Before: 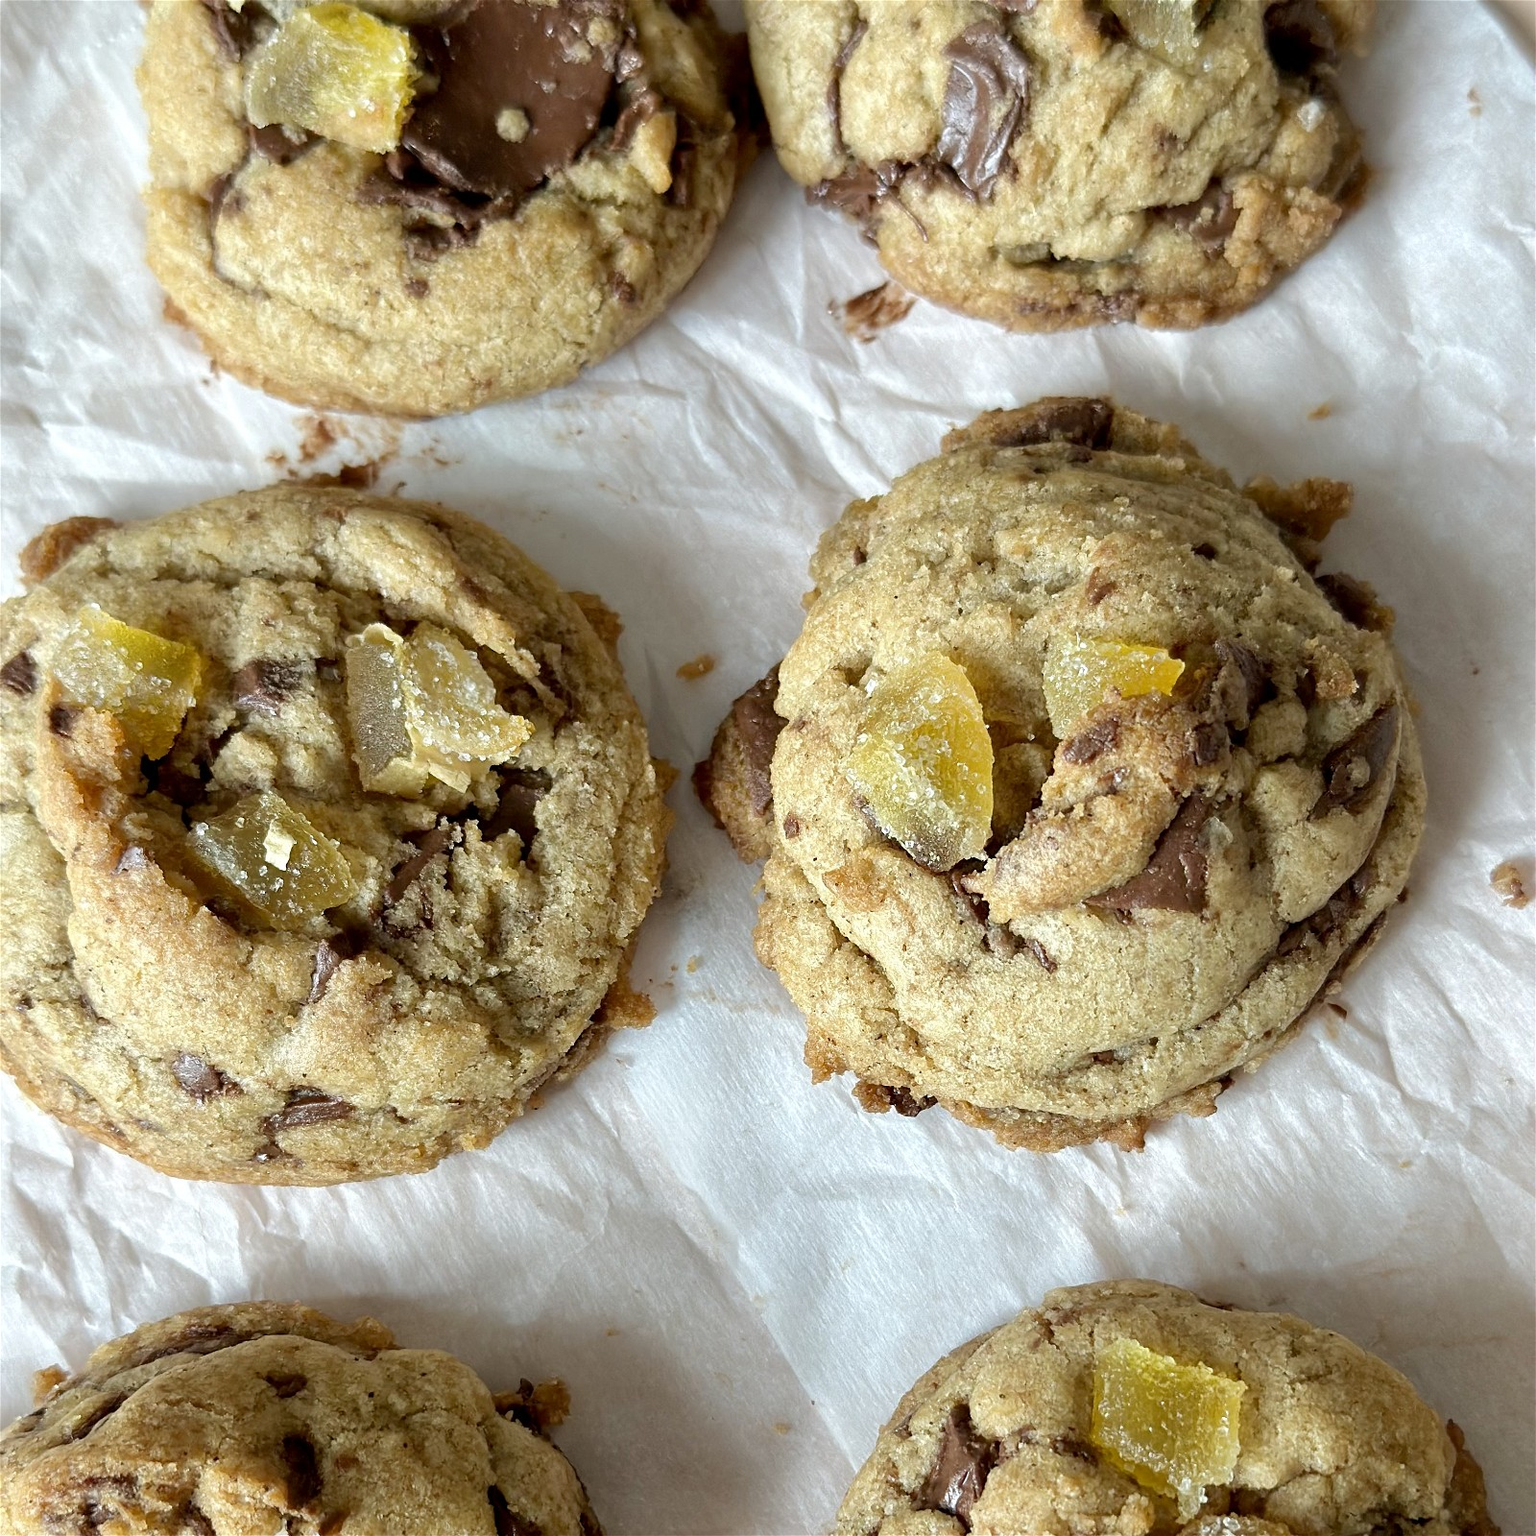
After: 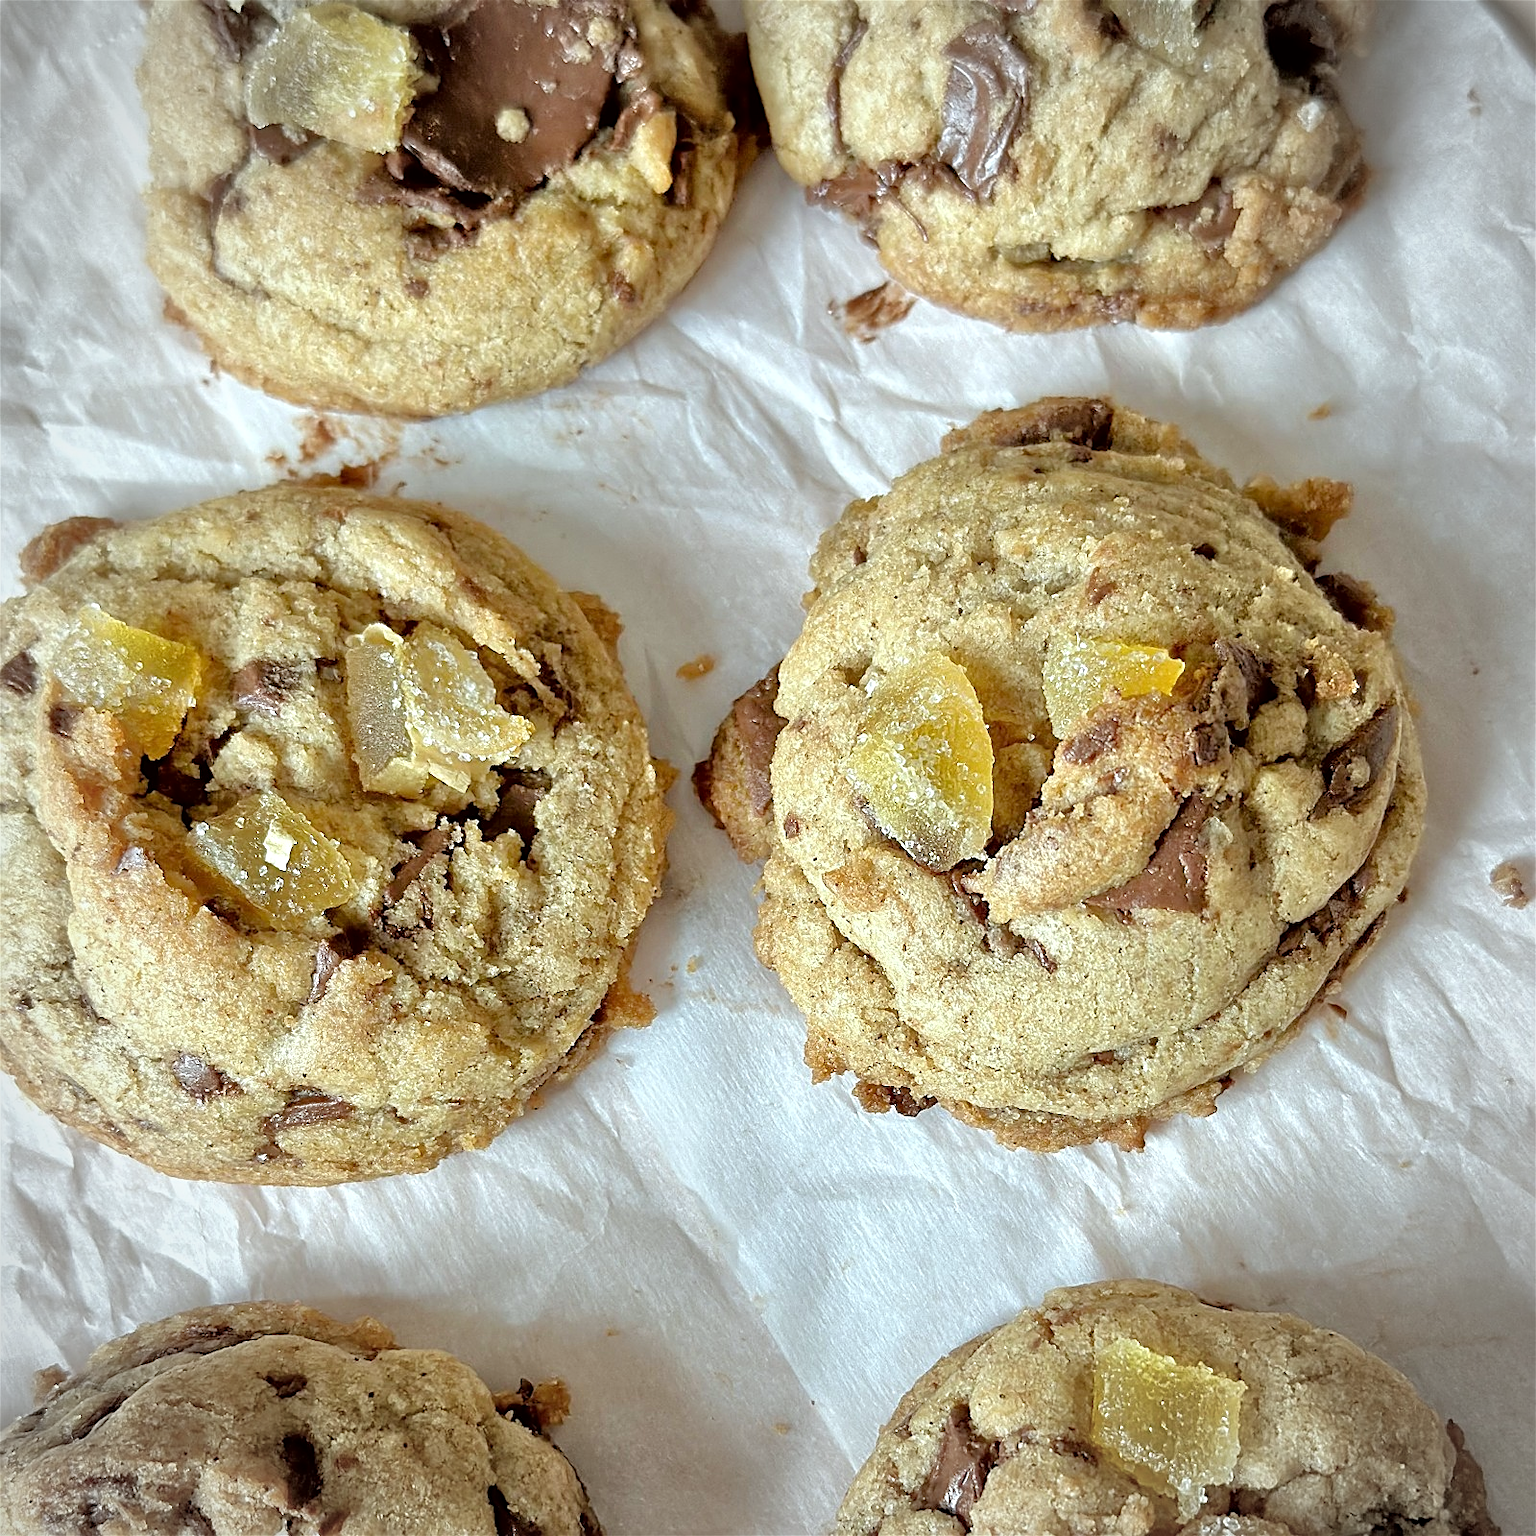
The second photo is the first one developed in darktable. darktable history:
sharpen: on, module defaults
vignetting: fall-off radius 45%, brightness -0.33
color correction: highlights a* -2.73, highlights b* -2.09, shadows a* 2.41, shadows b* 2.73
tone equalizer: -7 EV 0.15 EV, -6 EV 0.6 EV, -5 EV 1.15 EV, -4 EV 1.33 EV, -3 EV 1.15 EV, -2 EV 0.6 EV, -1 EV 0.15 EV, mask exposure compensation -0.5 EV
